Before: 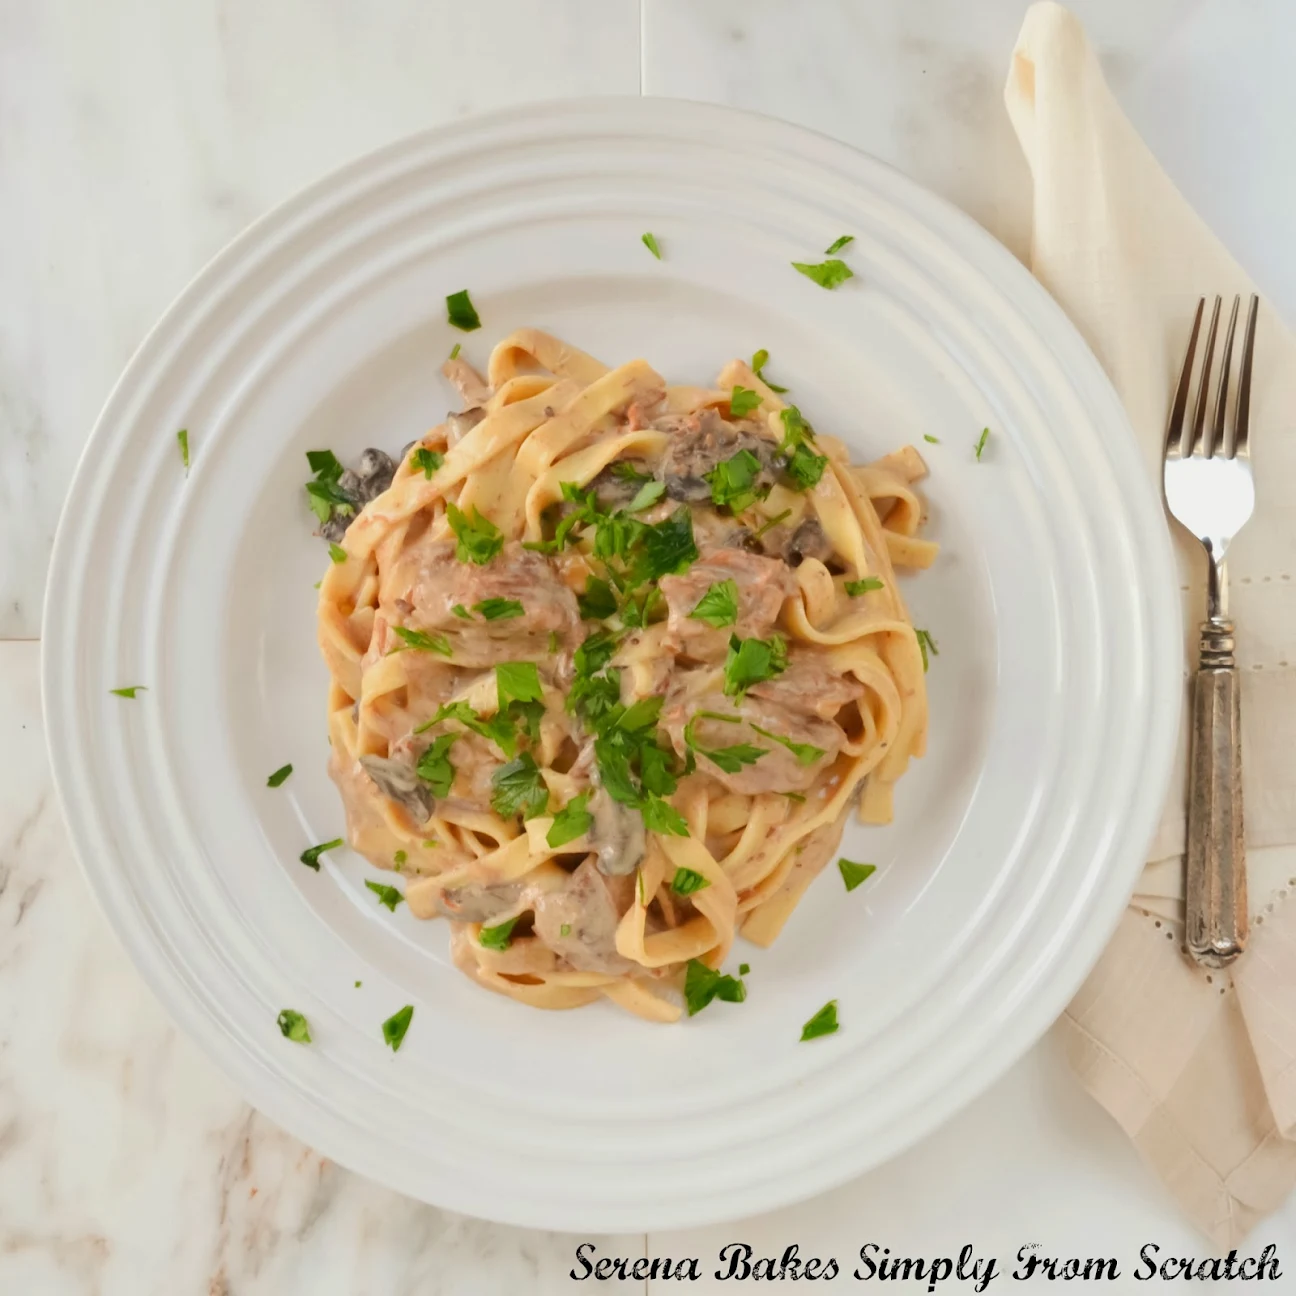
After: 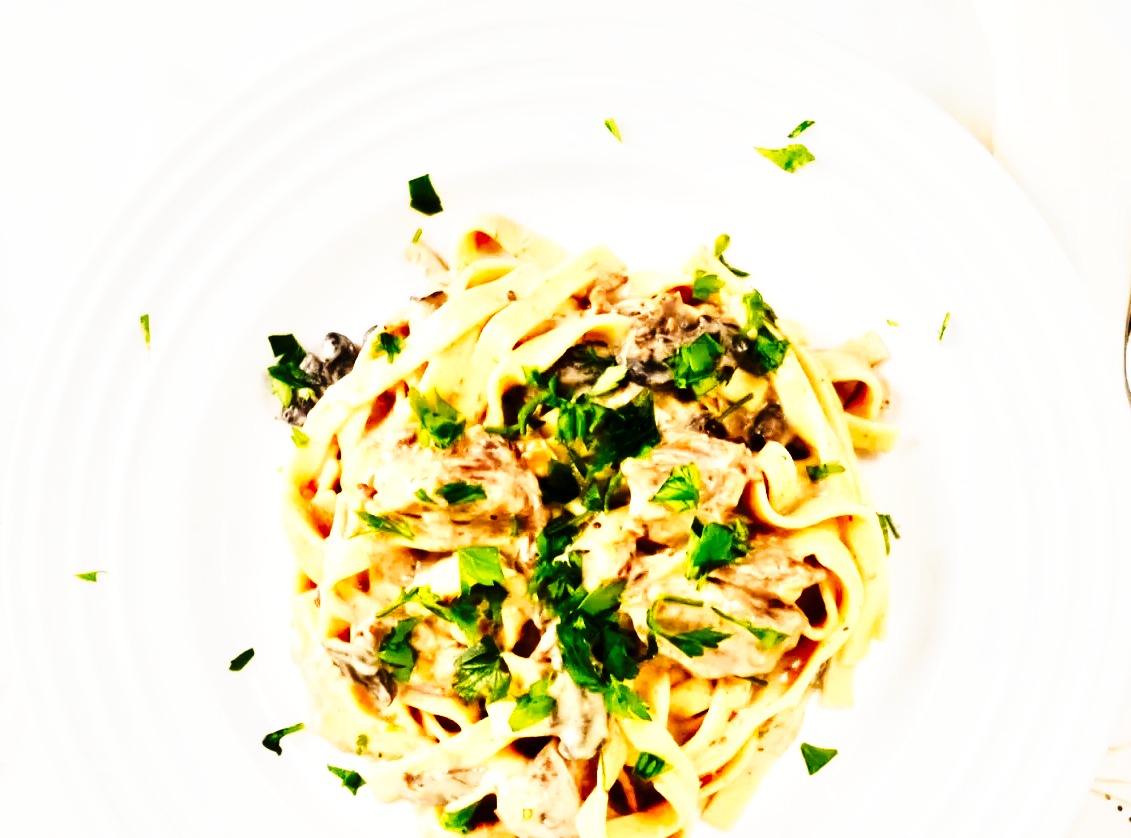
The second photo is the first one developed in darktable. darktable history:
tone curve: curves: ch0 [(0, 0) (0.003, 0.004) (0.011, 0.006) (0.025, 0.008) (0.044, 0.012) (0.069, 0.017) (0.1, 0.021) (0.136, 0.029) (0.177, 0.043) (0.224, 0.062) (0.277, 0.108) (0.335, 0.166) (0.399, 0.301) (0.468, 0.467) (0.543, 0.64) (0.623, 0.803) (0.709, 0.908) (0.801, 0.969) (0.898, 0.988) (1, 1)], preserve colors none
exposure: exposure 0.202 EV, compensate exposure bias true, compensate highlight preservation false
contrast brightness saturation: contrast 0.296
local contrast: mode bilateral grid, contrast 21, coarseness 49, detail 173%, midtone range 0.2
crop: left 3.001%, top 8.972%, right 9.664%, bottom 26.327%
